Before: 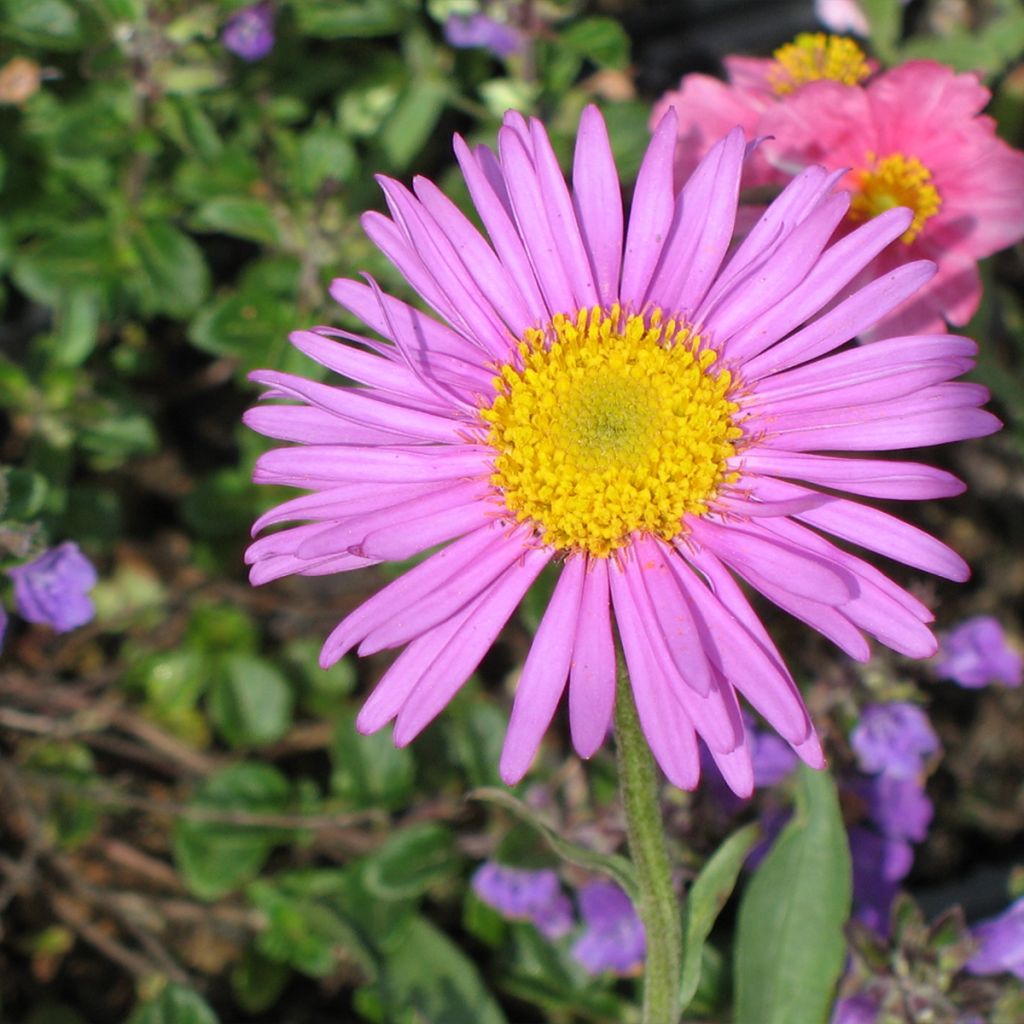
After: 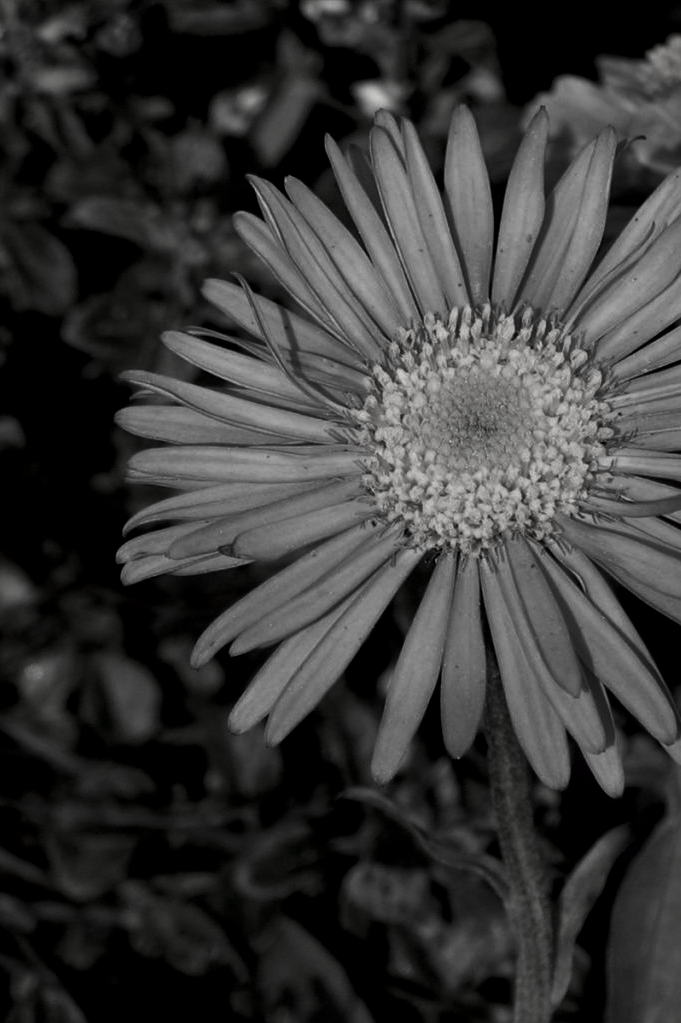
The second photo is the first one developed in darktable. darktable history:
exposure: black level correction 0.047, exposure 0.013 EV, compensate highlight preservation false
contrast brightness saturation: contrast -0.037, brightness -0.584, saturation -0.99
crop and rotate: left 12.621%, right 20.872%
